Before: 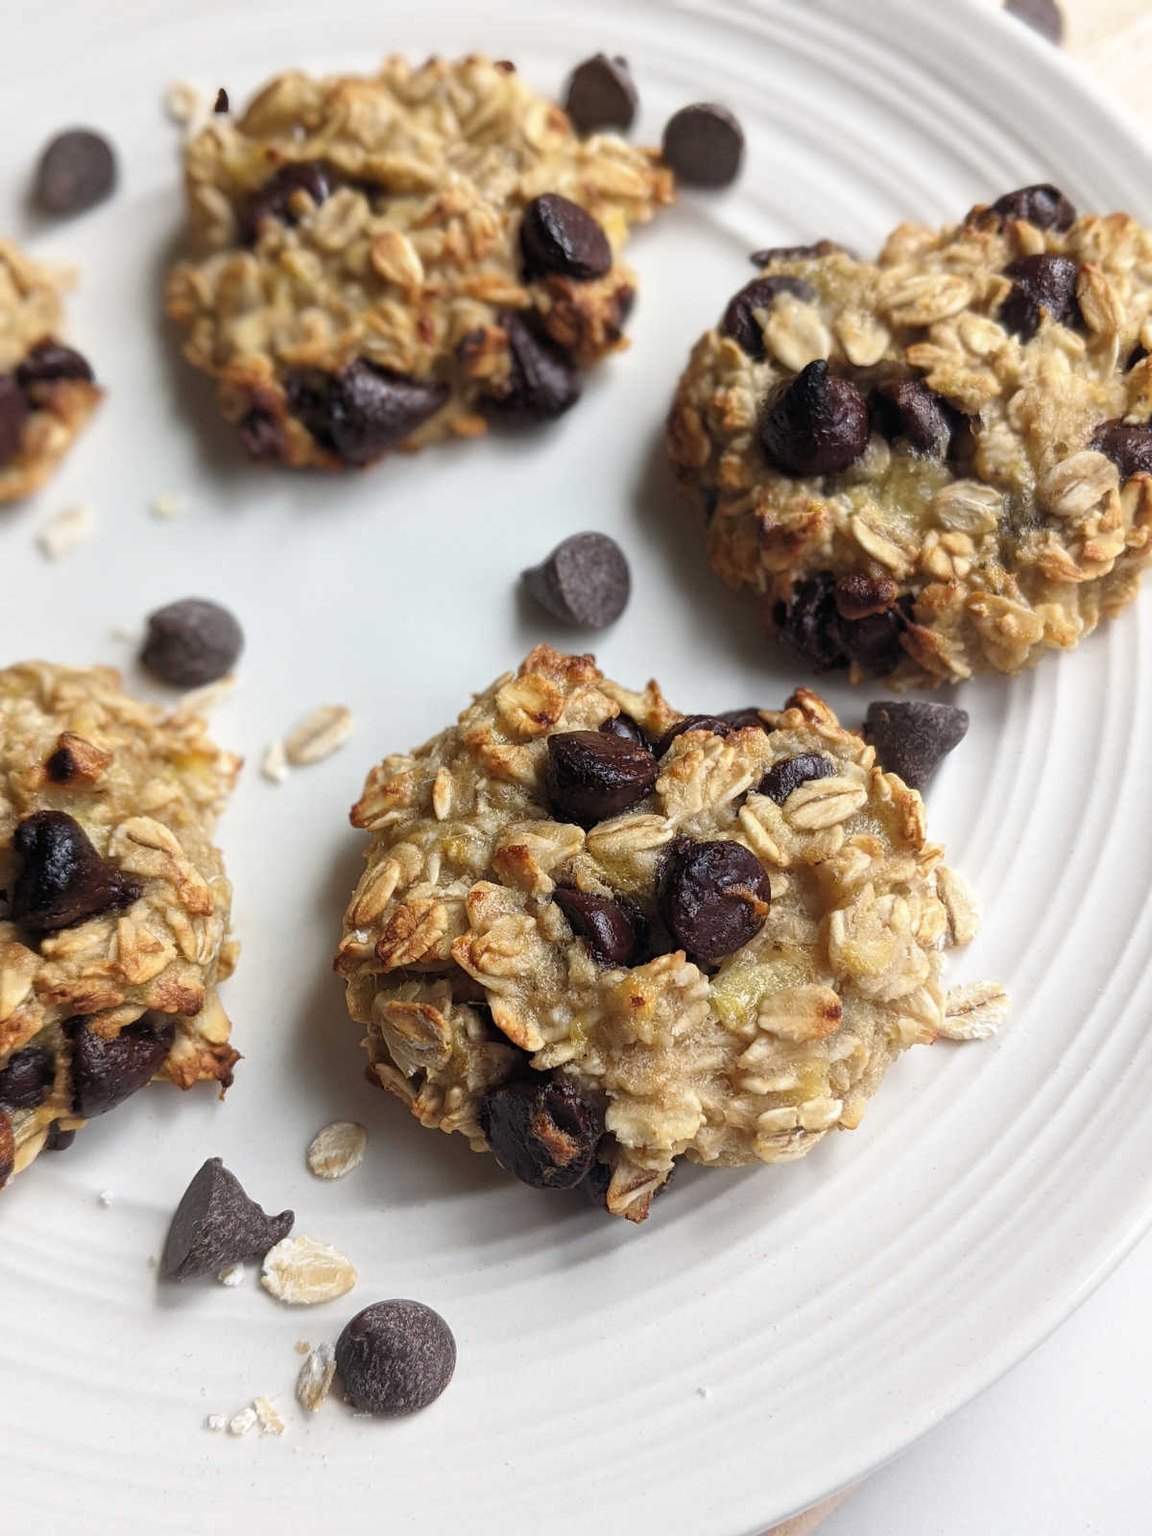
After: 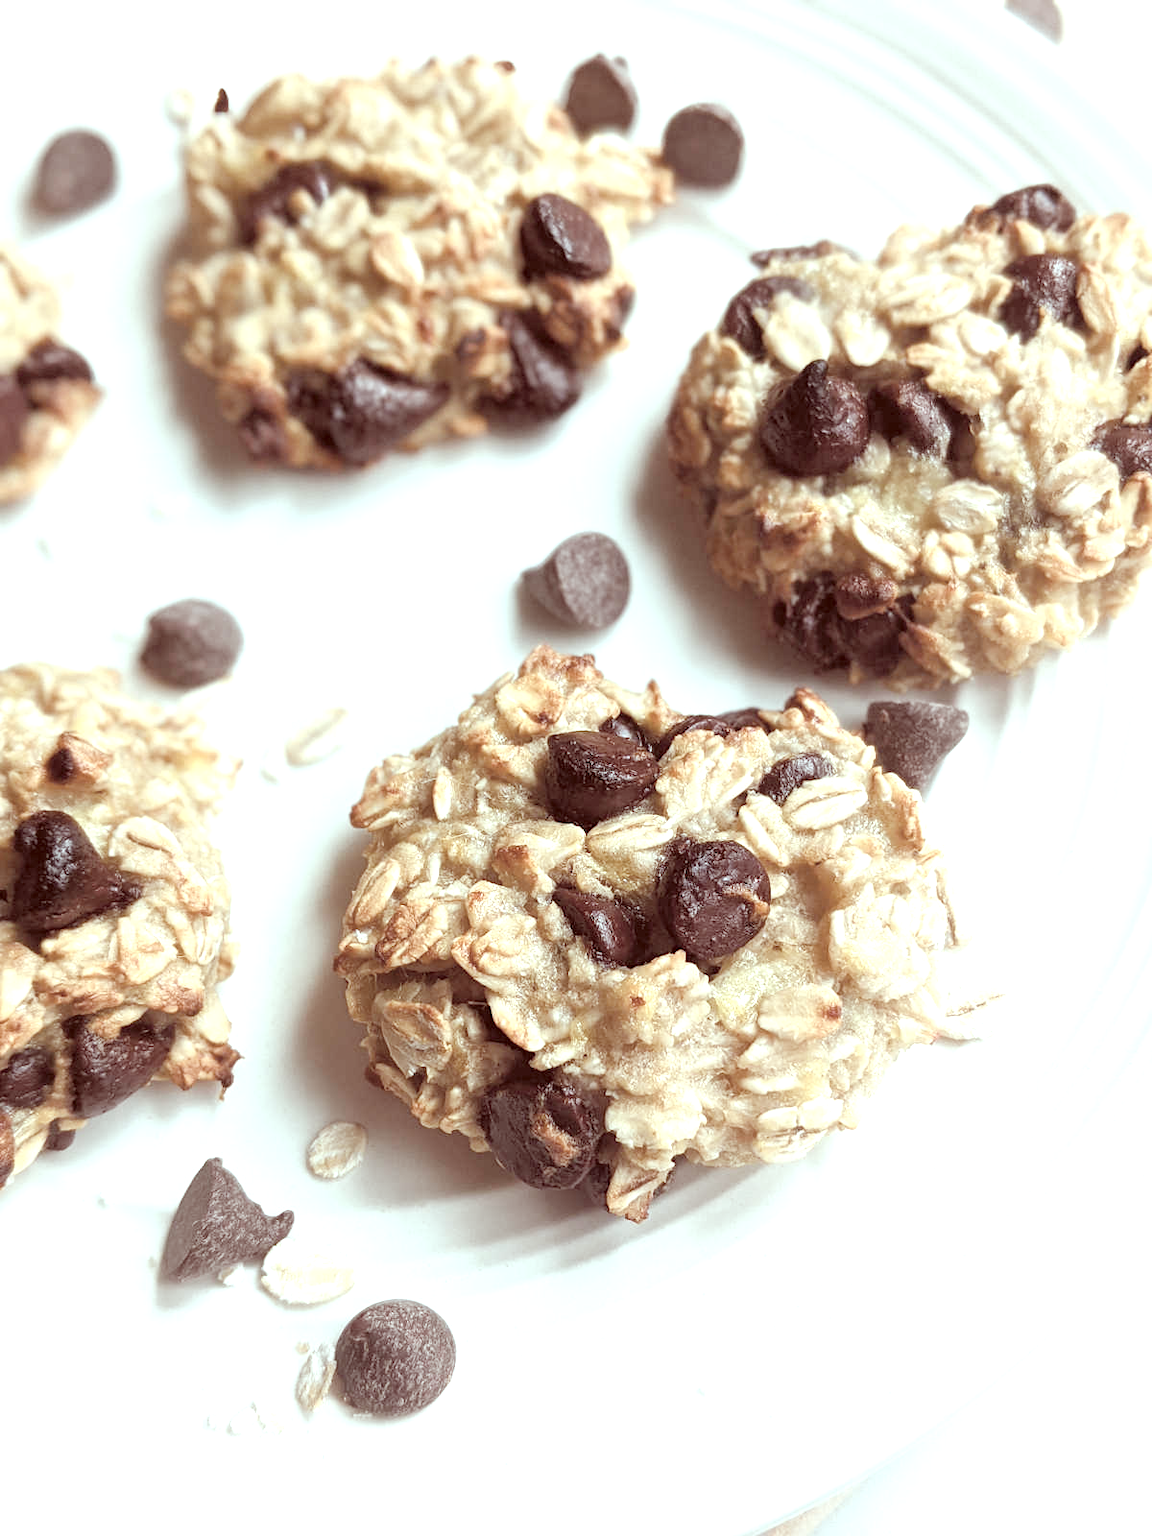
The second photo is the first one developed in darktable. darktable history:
exposure: black level correction 0, exposure 0.68 EV, compensate exposure bias true, compensate highlight preservation false
contrast brightness saturation: brightness 0.18, saturation -0.5
color correction: highlights a* -7.23, highlights b* -0.161, shadows a* 20.08, shadows b* 11.73
tone equalizer: on, module defaults
color balance rgb: linear chroma grading › shadows 32%, linear chroma grading › global chroma -2%, linear chroma grading › mid-tones 4%, perceptual saturation grading › global saturation -2%, perceptual saturation grading › highlights -8%, perceptual saturation grading › mid-tones 8%, perceptual saturation grading › shadows 4%, perceptual brilliance grading › highlights 8%, perceptual brilliance grading › mid-tones 4%, perceptual brilliance grading › shadows 2%, global vibrance 16%, saturation formula JzAzBz (2021)
